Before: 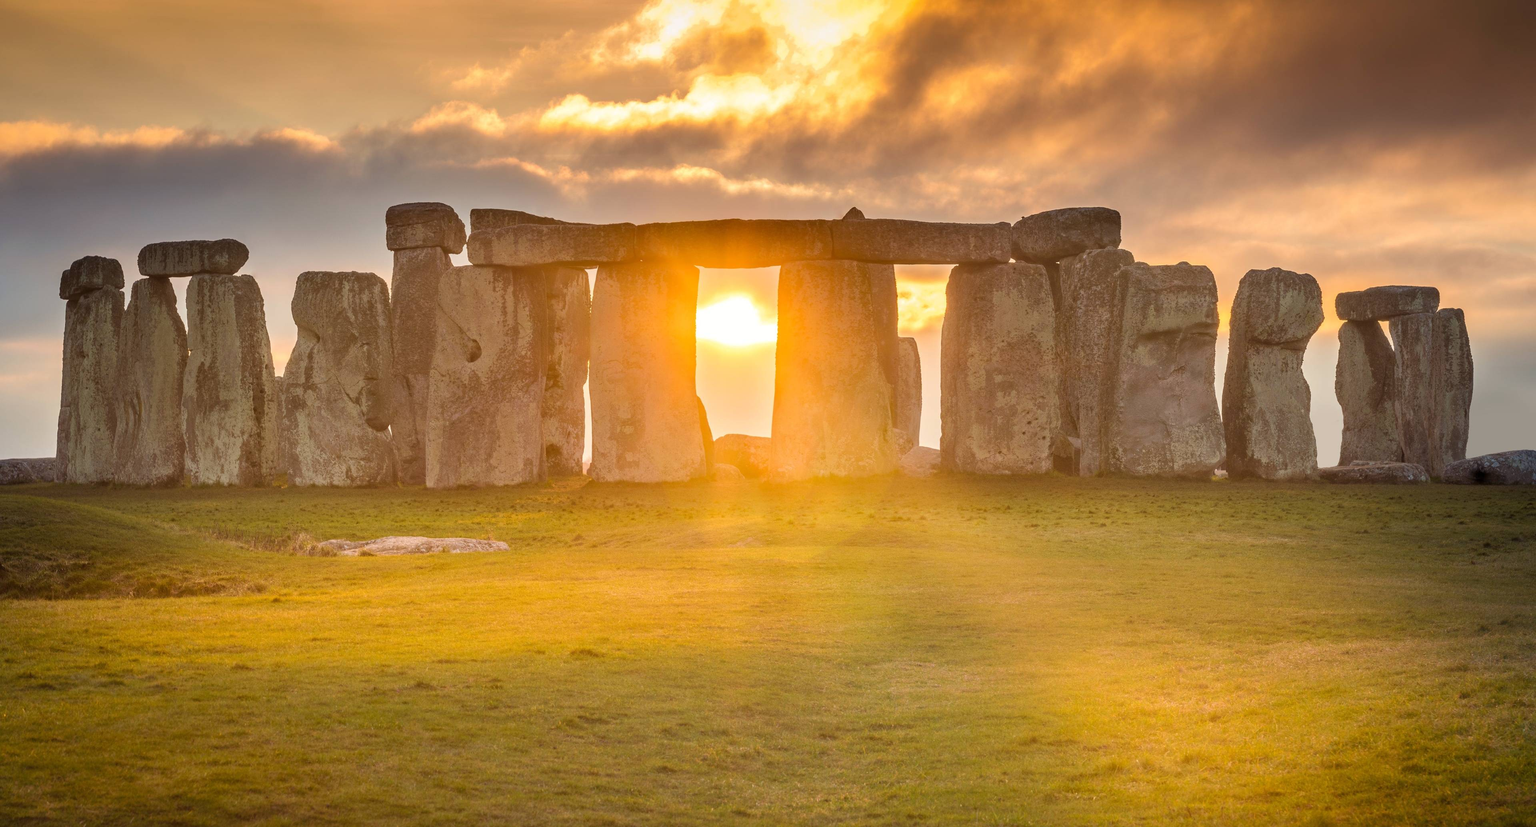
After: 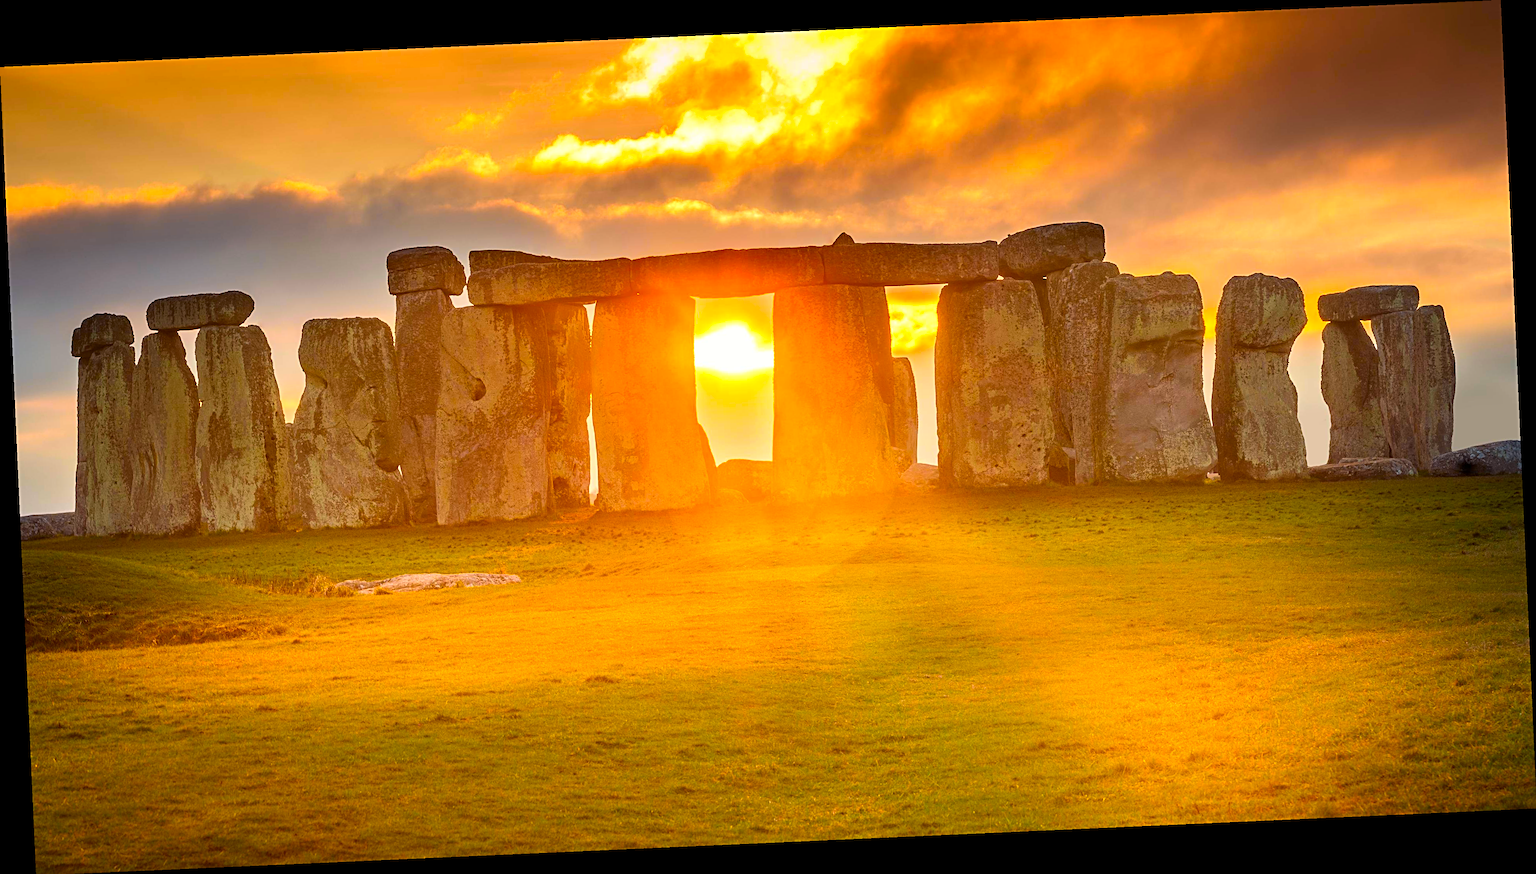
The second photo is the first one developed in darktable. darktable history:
color zones: curves: ch0 [(0.224, 0.526) (0.75, 0.5)]; ch1 [(0.055, 0.526) (0.224, 0.761) (0.377, 0.526) (0.75, 0.5)]
sharpen: radius 4
rotate and perspective: rotation -2.56°, automatic cropping off
contrast brightness saturation: contrast 0.09, saturation 0.28
